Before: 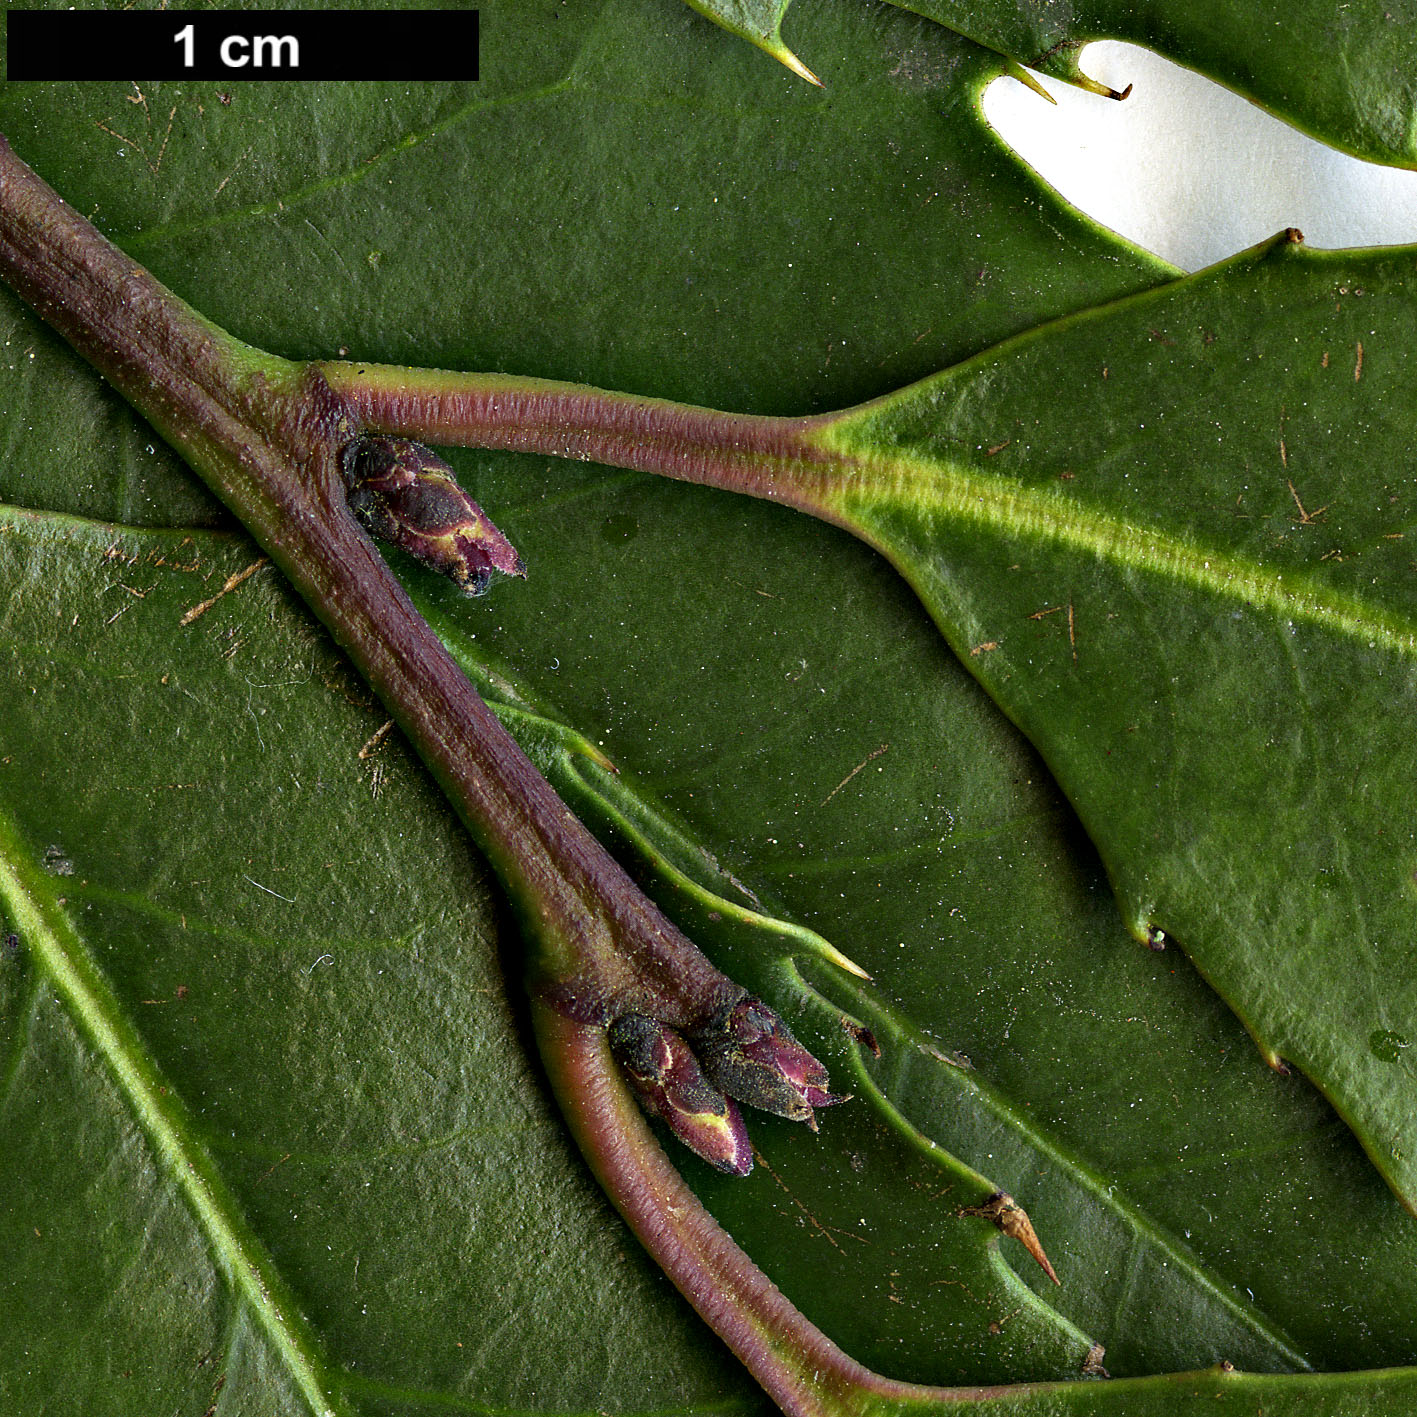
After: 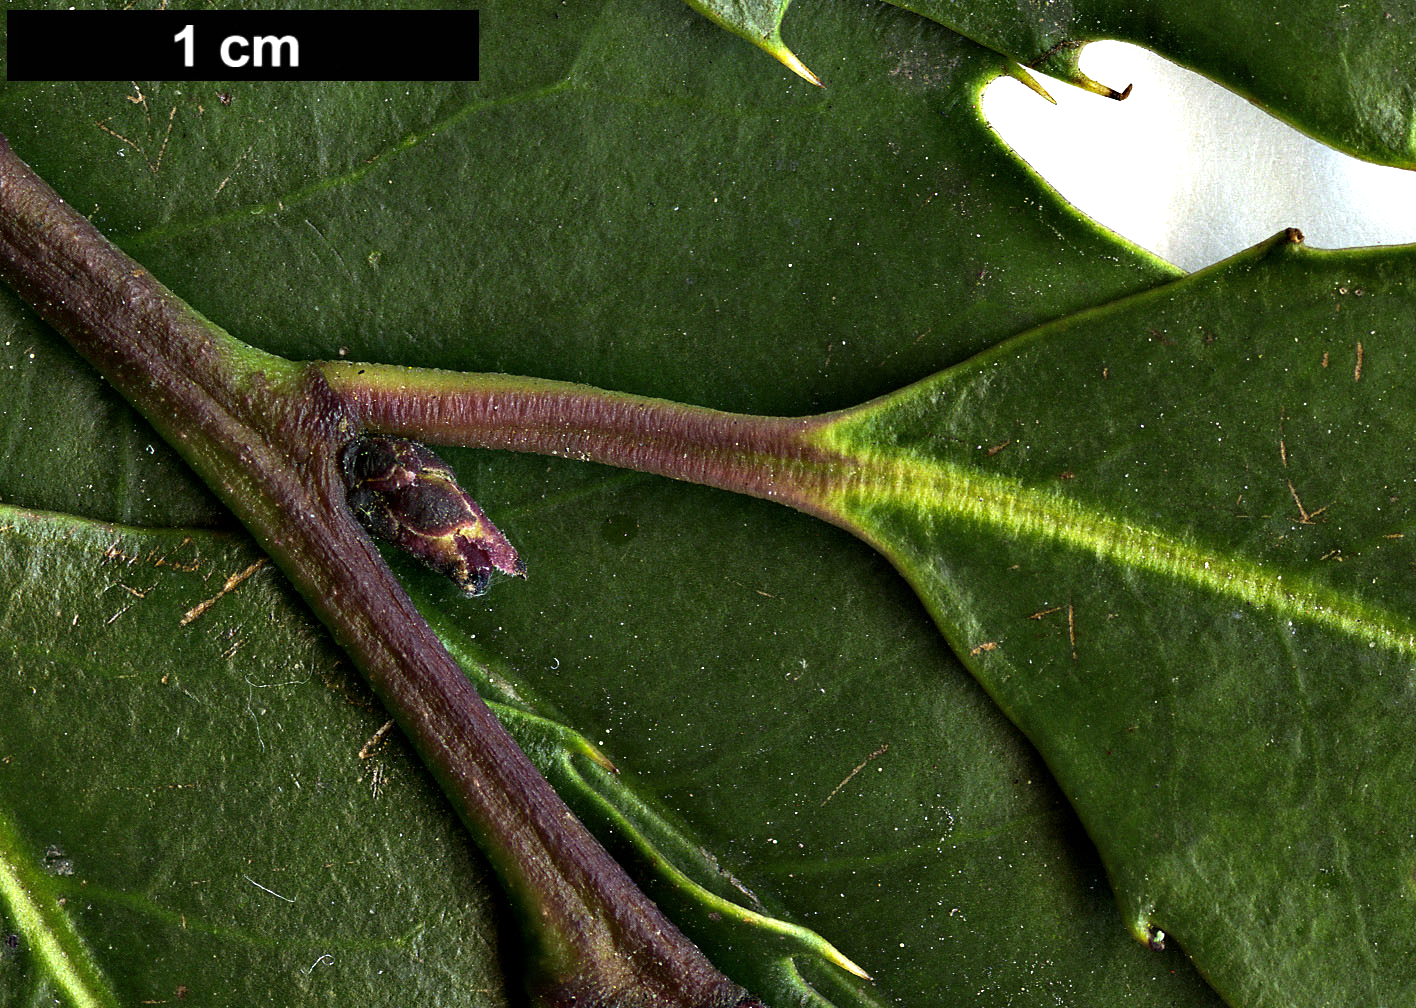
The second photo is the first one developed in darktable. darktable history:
crop: right 0%, bottom 28.822%
color balance rgb: perceptual saturation grading › global saturation 0.371%, perceptual brilliance grading › global brilliance 15.4%, perceptual brilliance grading › shadows -34.668%
